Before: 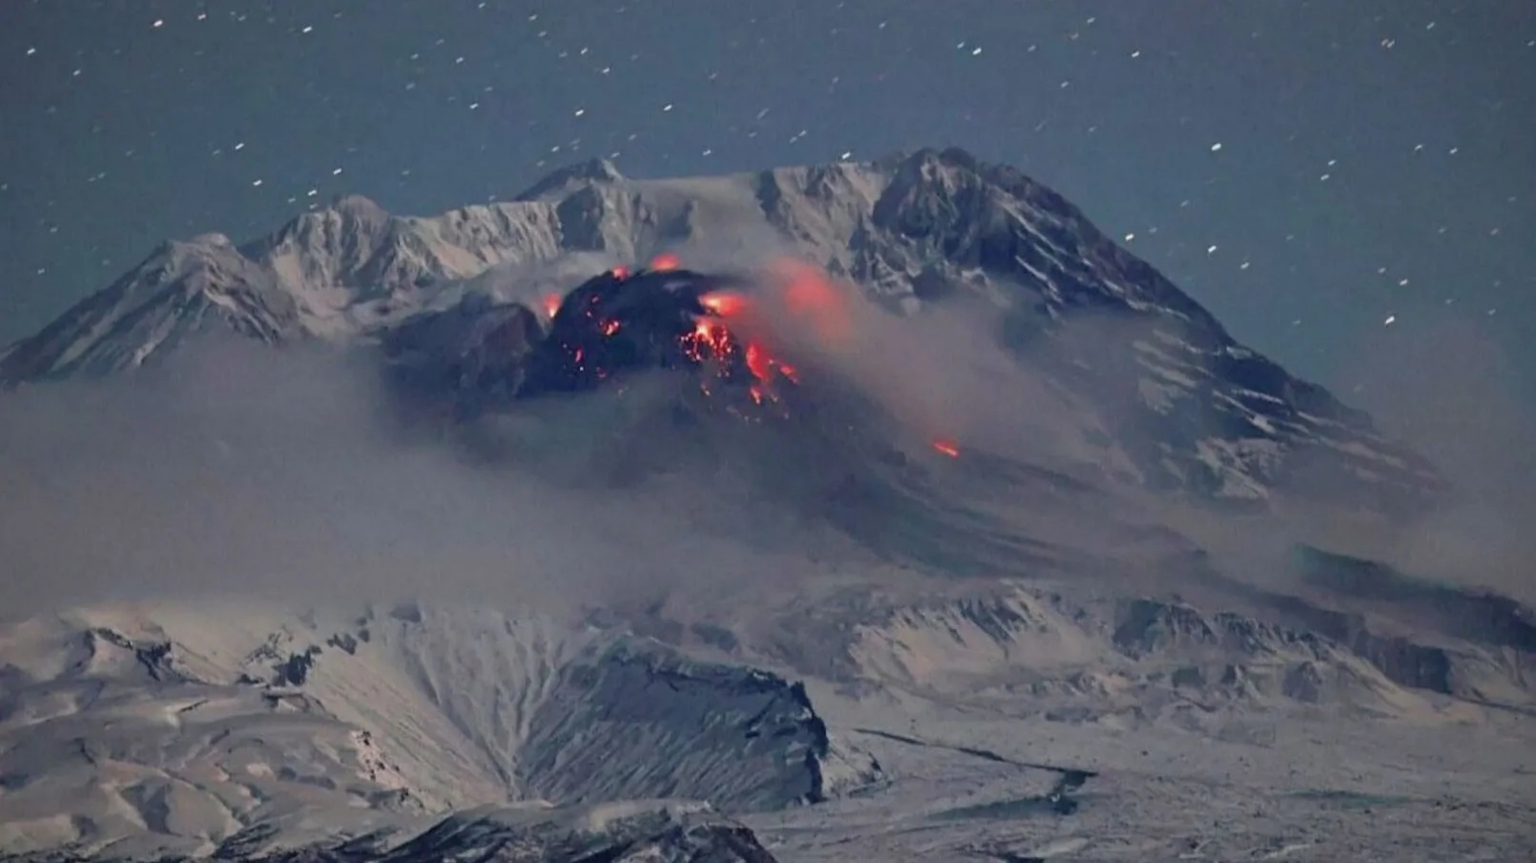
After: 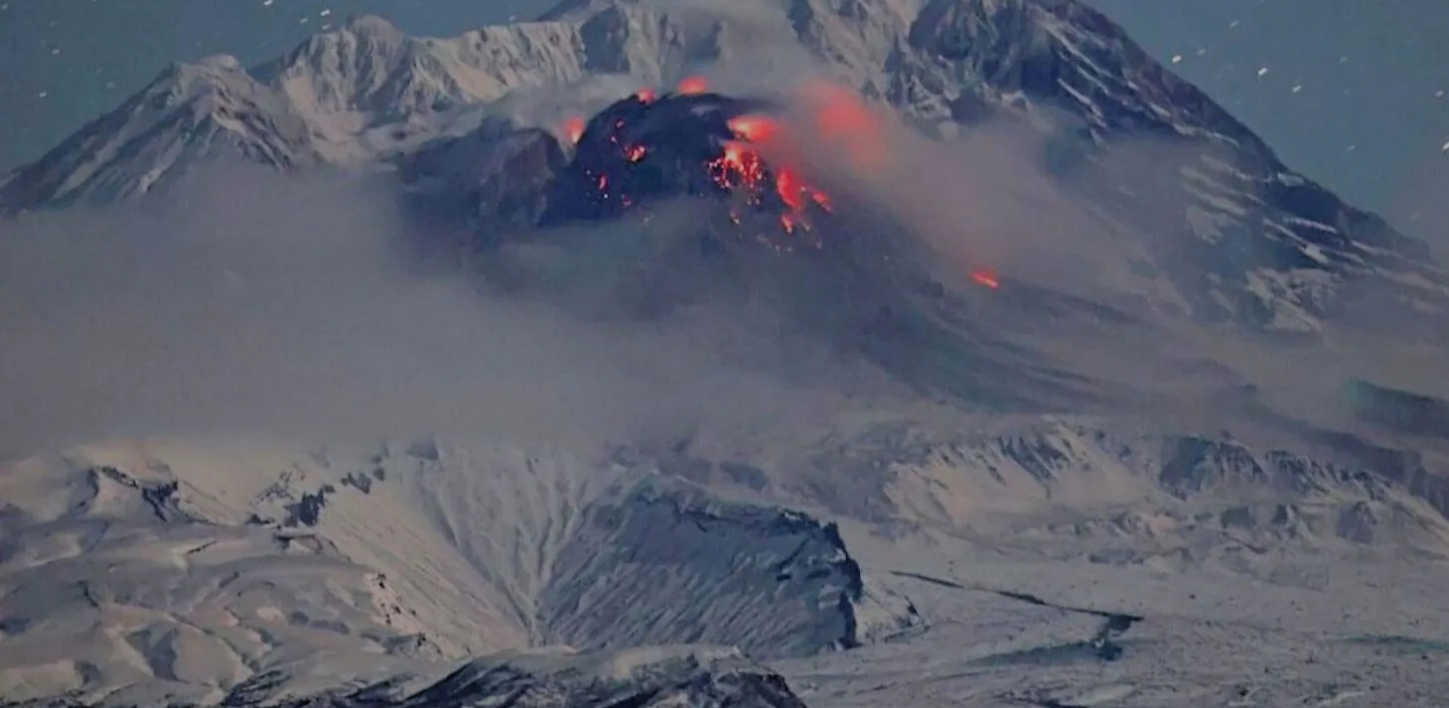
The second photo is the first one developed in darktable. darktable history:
color balance rgb: contrast -30%
filmic rgb: black relative exposure -4.14 EV, white relative exposure 5.1 EV, hardness 2.11, contrast 1.165
crop: top 20.916%, right 9.437%, bottom 0.316%
